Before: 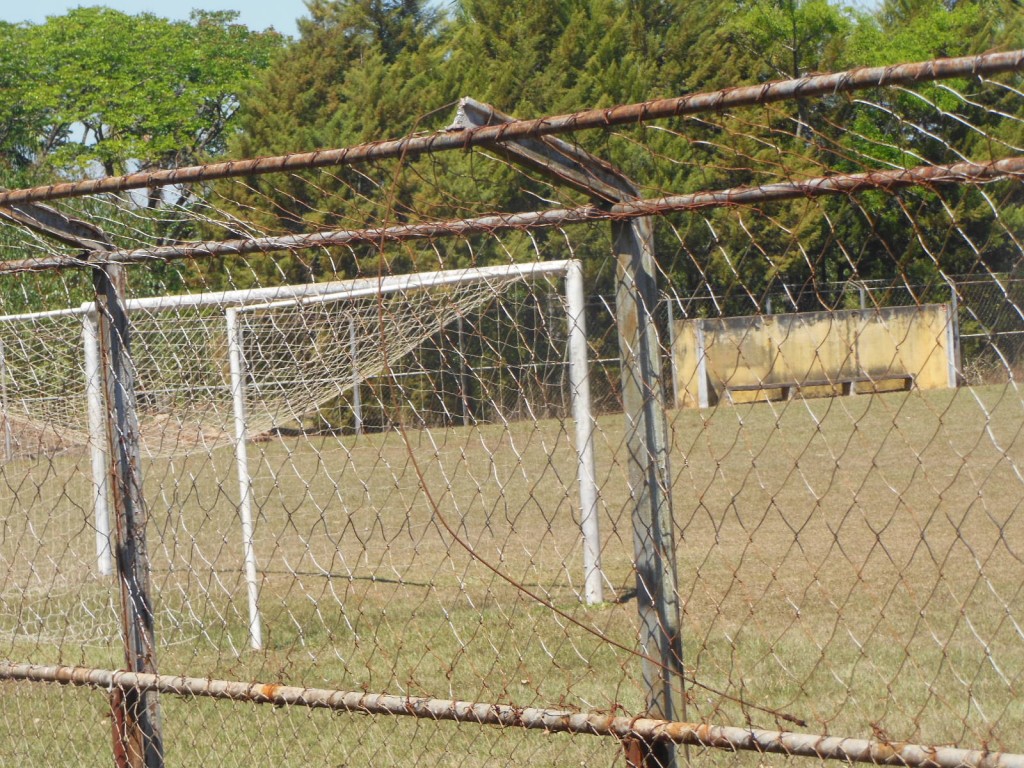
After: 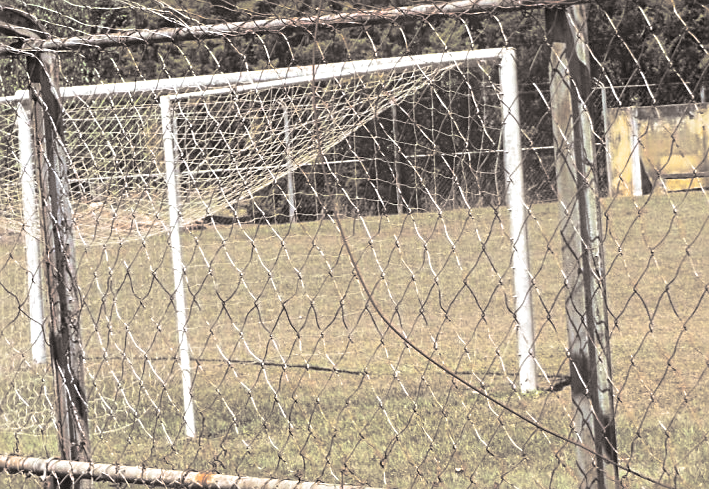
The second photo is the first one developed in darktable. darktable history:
crop: left 6.488%, top 27.668%, right 24.183%, bottom 8.656%
sharpen: on, module defaults
exposure: exposure 0.485 EV, compensate highlight preservation false
split-toning: shadows › hue 26°, shadows › saturation 0.09, highlights › hue 40°, highlights › saturation 0.18, balance -63, compress 0%
